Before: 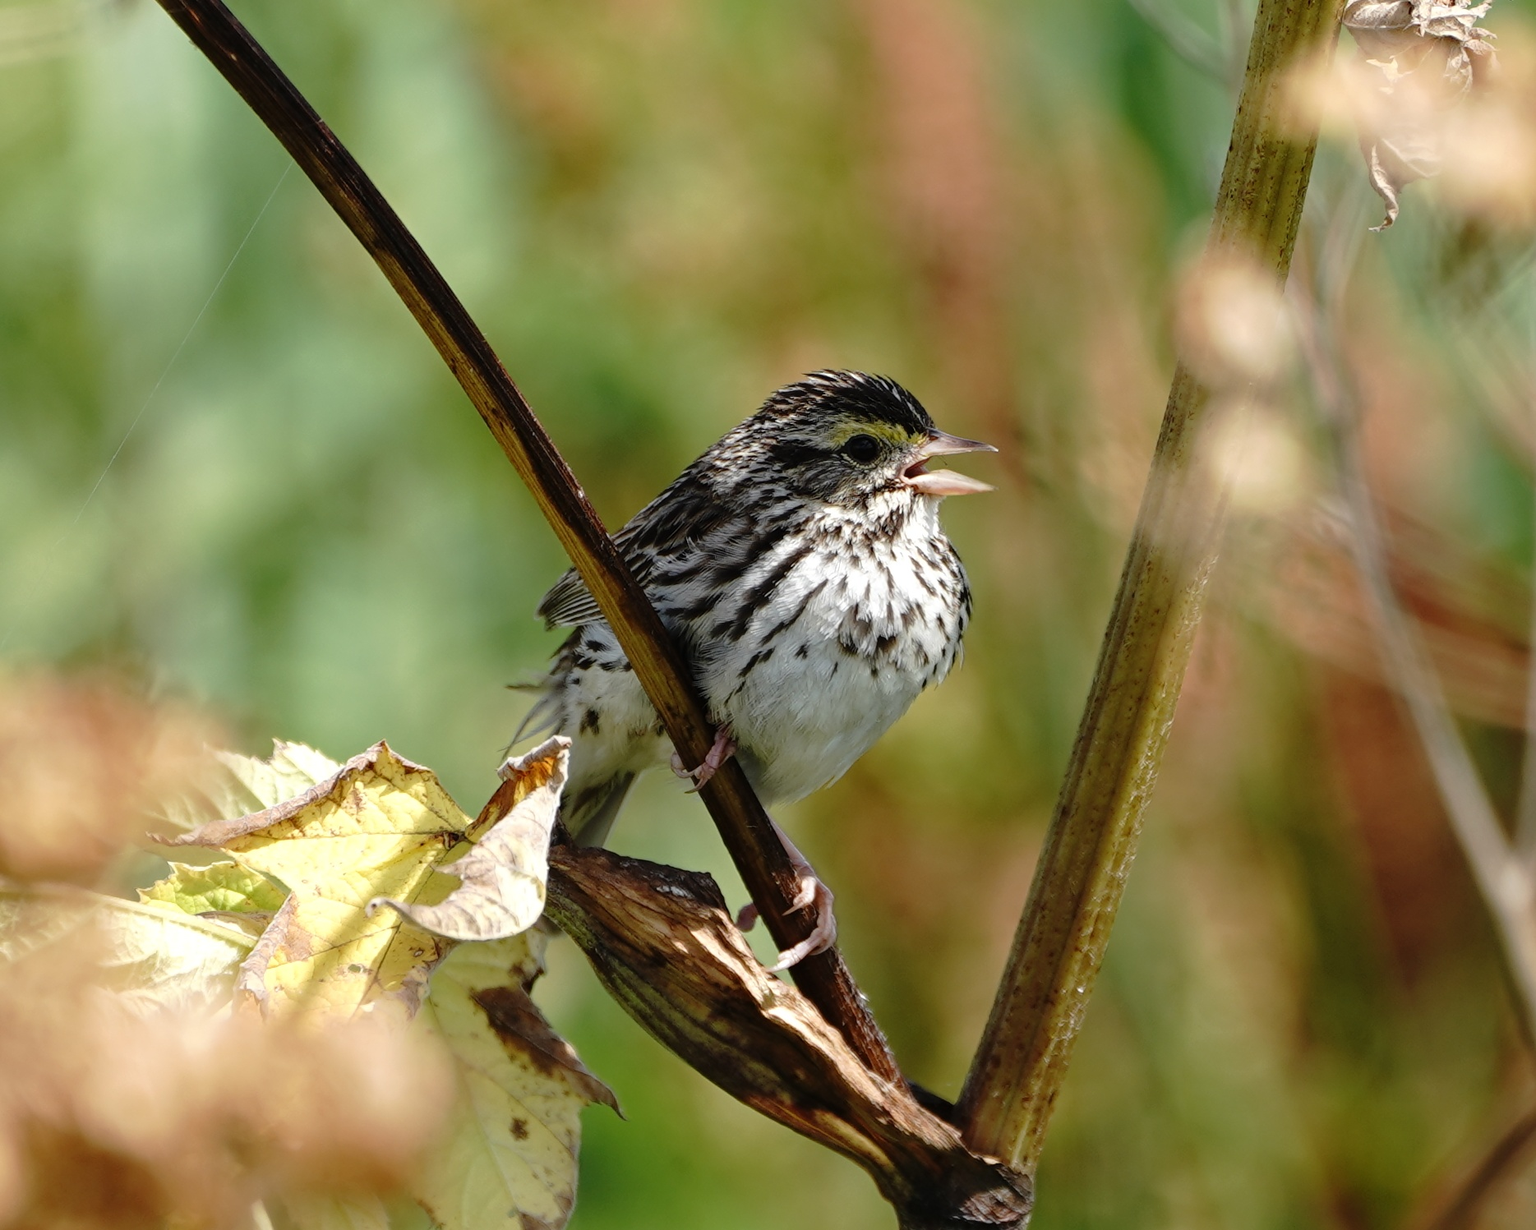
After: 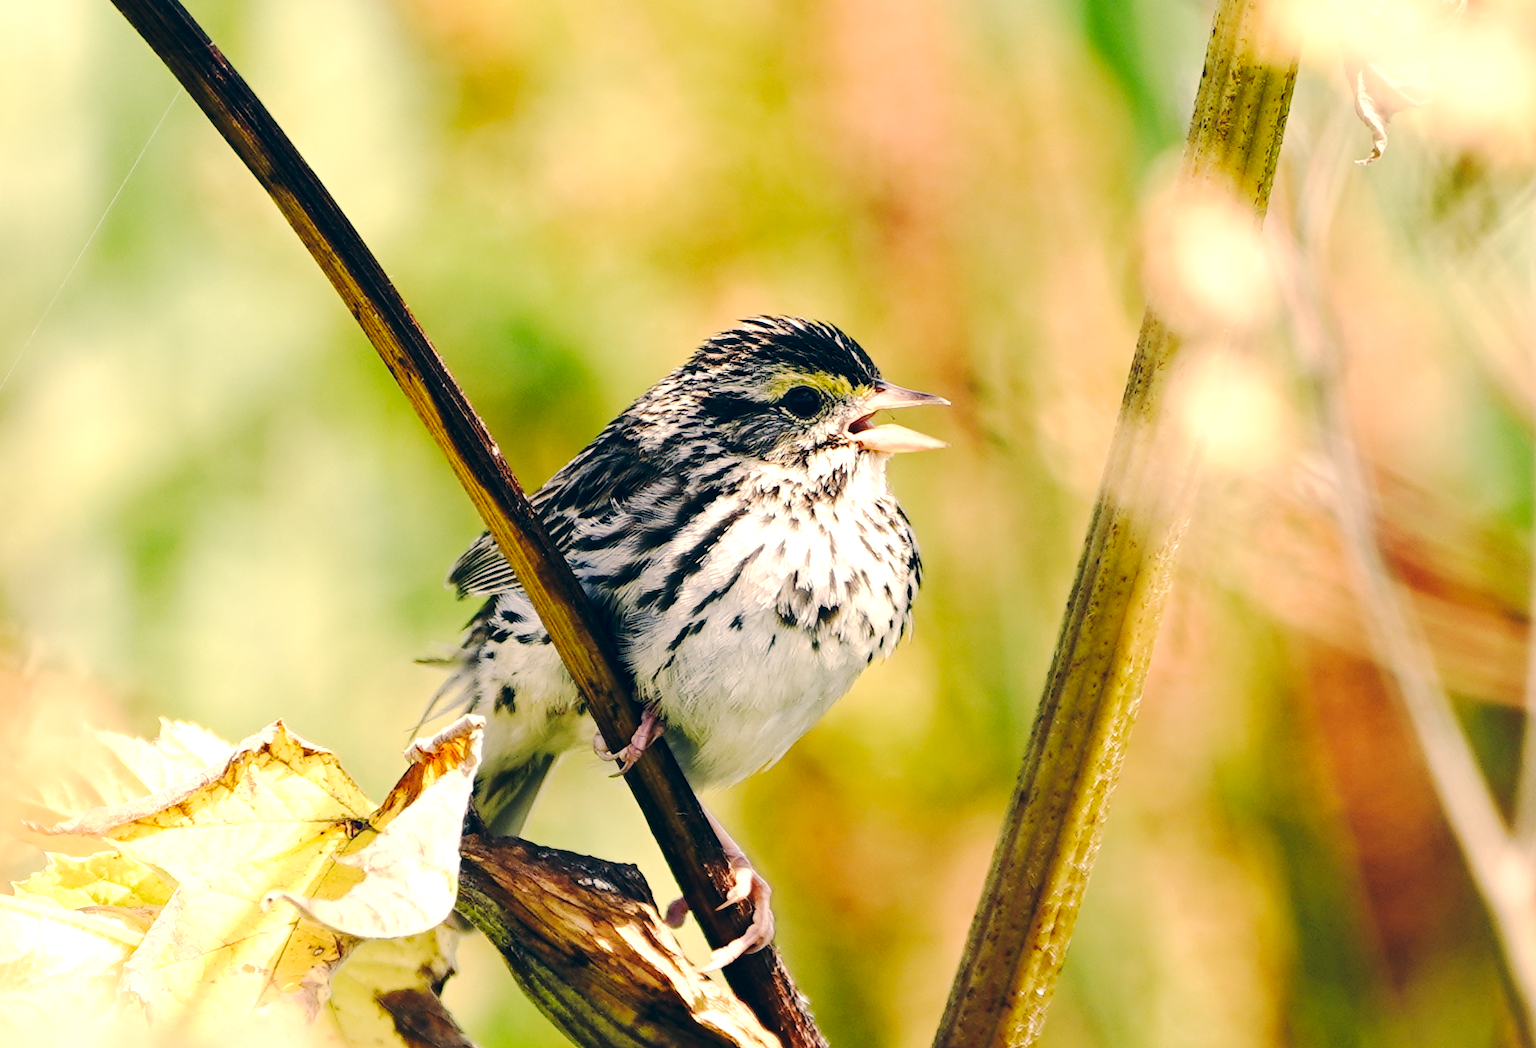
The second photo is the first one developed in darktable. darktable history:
color correction: highlights a* 10.26, highlights b* 14.49, shadows a* -9.62, shadows b* -14.91
exposure: black level correction 0.001, exposure 0.964 EV, compensate highlight preservation false
tone curve: curves: ch0 [(0, 0) (0.071, 0.06) (0.253, 0.242) (0.437, 0.498) (0.55, 0.644) (0.657, 0.749) (0.823, 0.876) (1, 0.99)]; ch1 [(0, 0) (0.346, 0.307) (0.408, 0.369) (0.453, 0.457) (0.476, 0.489) (0.502, 0.493) (0.521, 0.515) (0.537, 0.531) (0.612, 0.641) (0.676, 0.728) (1, 1)]; ch2 [(0, 0) (0.346, 0.34) (0.434, 0.46) (0.485, 0.494) (0.5, 0.494) (0.511, 0.504) (0.537, 0.551) (0.579, 0.599) (0.625, 0.686) (1, 1)], preserve colors none
crop: left 8.265%, top 6.57%, bottom 15.223%
